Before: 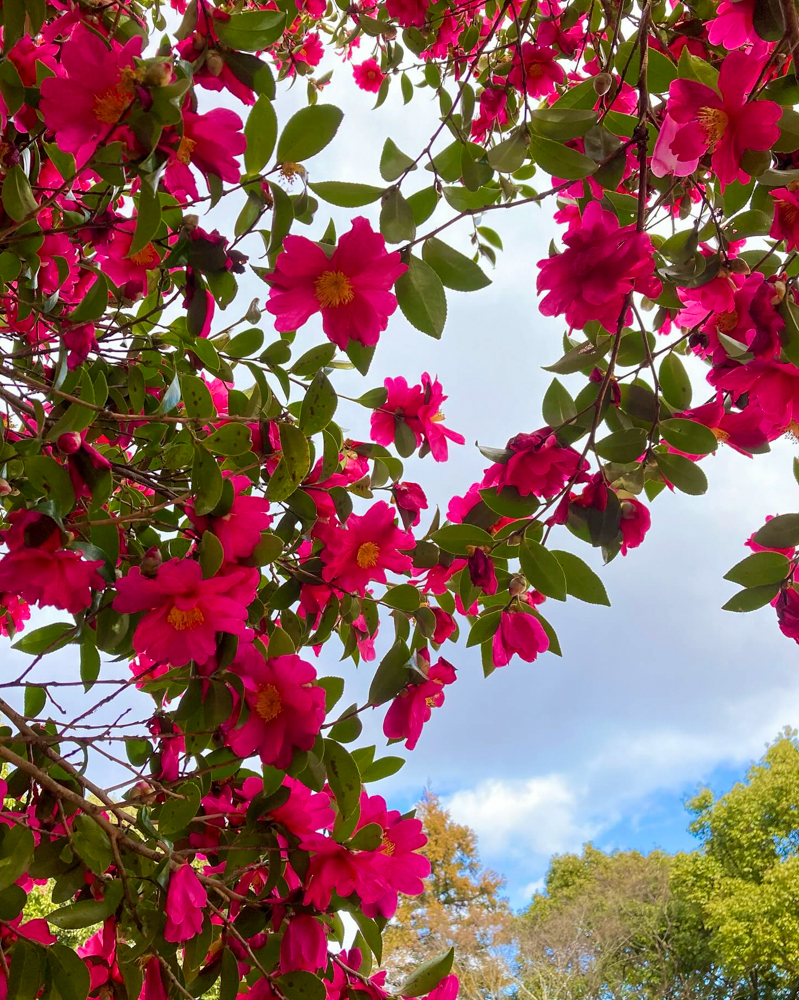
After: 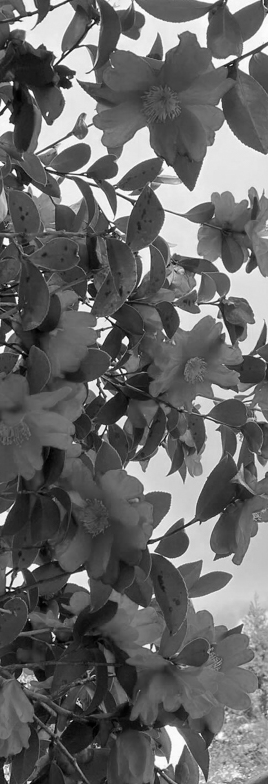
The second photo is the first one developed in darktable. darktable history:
crop and rotate: left 21.77%, top 18.528%, right 44.676%, bottom 2.997%
color zones: curves: ch1 [(0, 0.469) (0.01, 0.469) (0.12, 0.446) (0.248, 0.469) (0.5, 0.5) (0.748, 0.5) (0.99, 0.469) (1, 0.469)]
monochrome: on, module defaults
